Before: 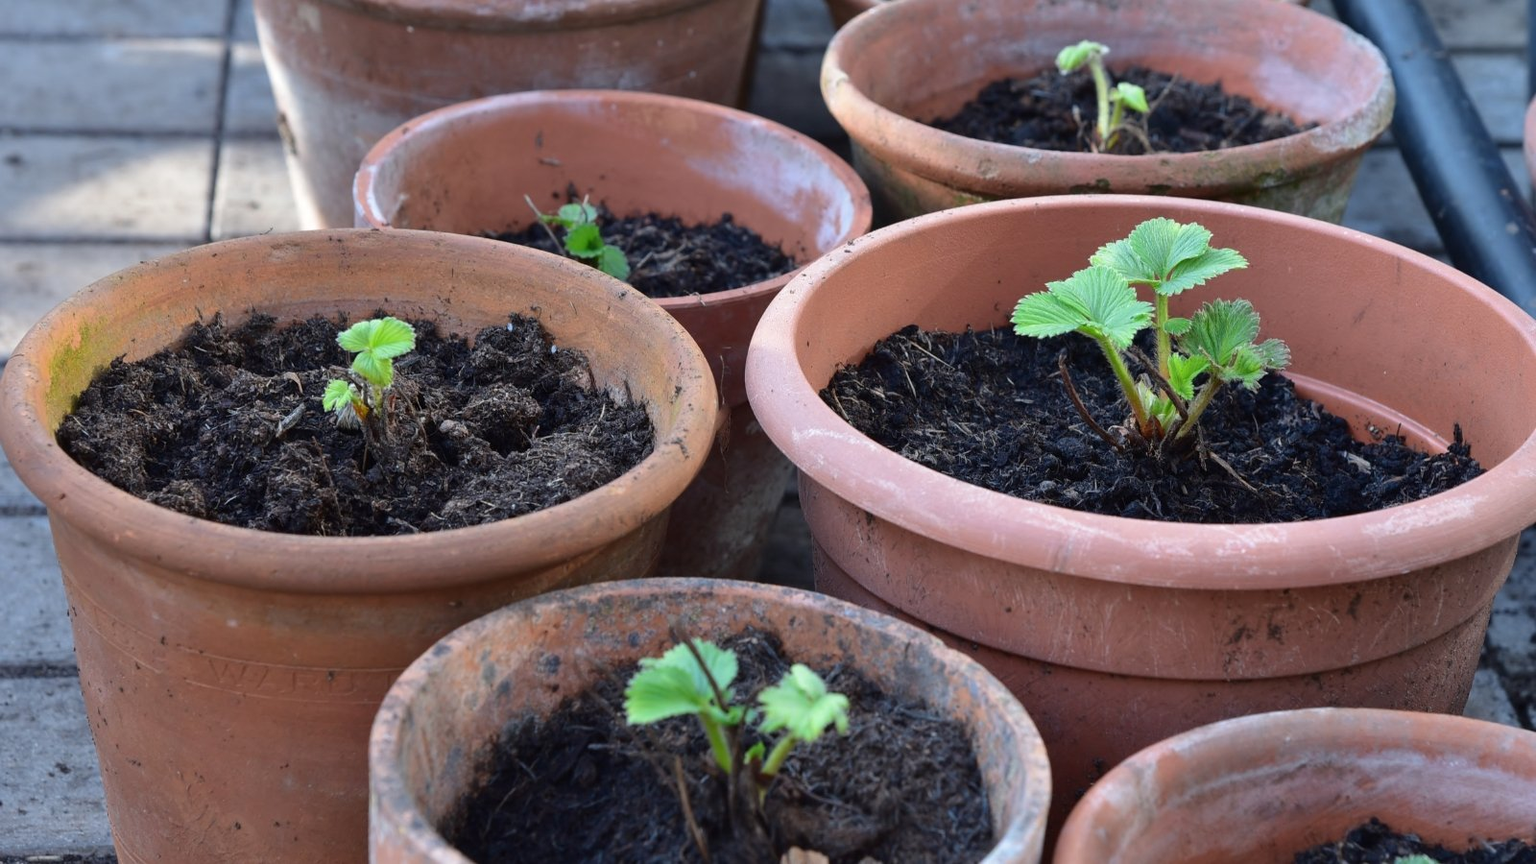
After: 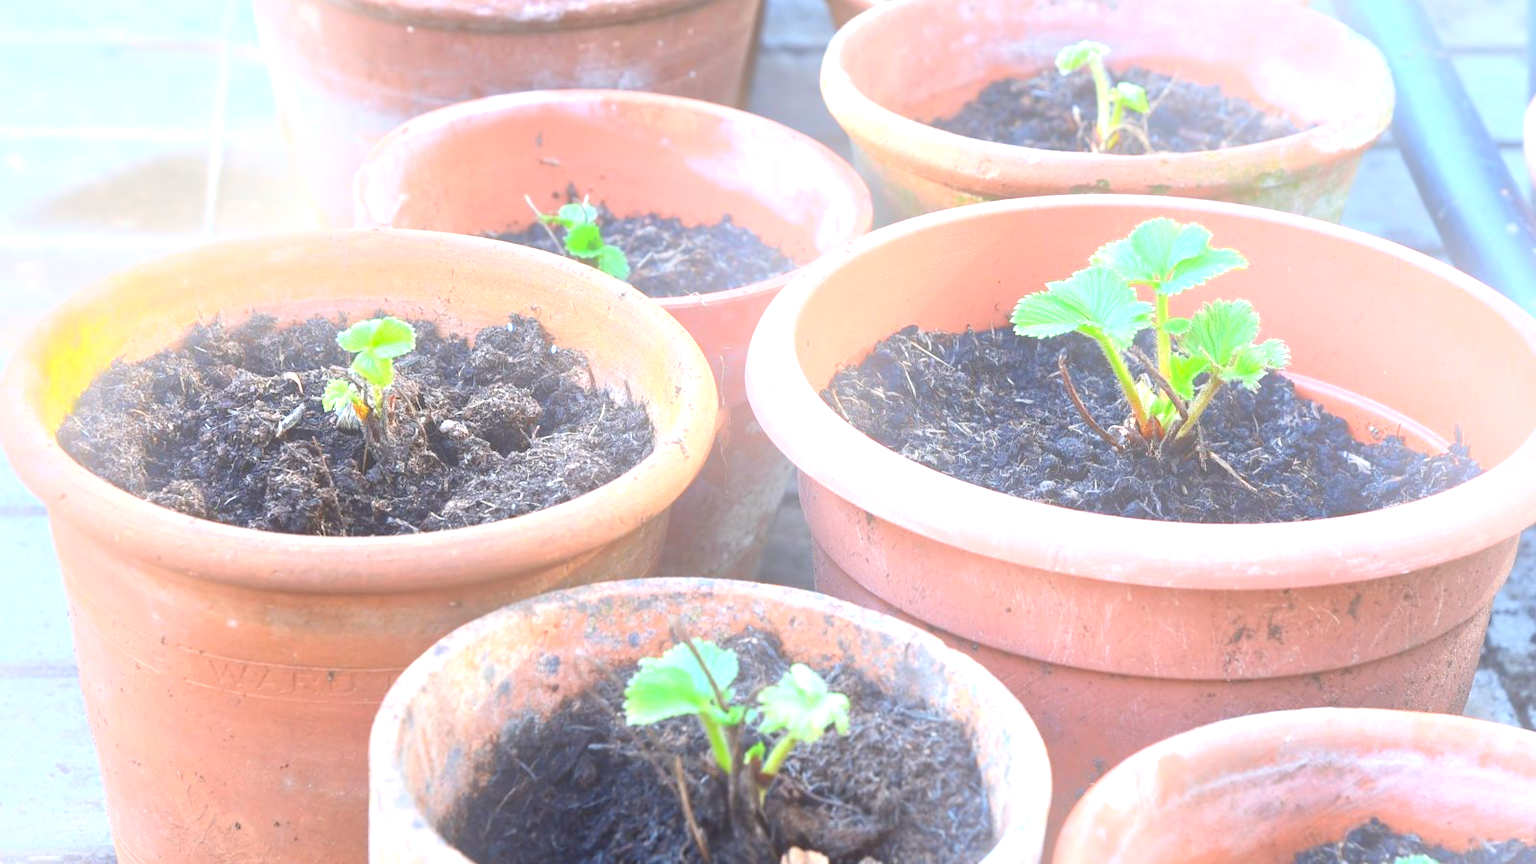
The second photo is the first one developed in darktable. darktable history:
exposure: black level correction 0, exposure 1.741 EV, compensate exposure bias true, compensate highlight preservation false
tone equalizer: on, module defaults
bloom: on, module defaults
